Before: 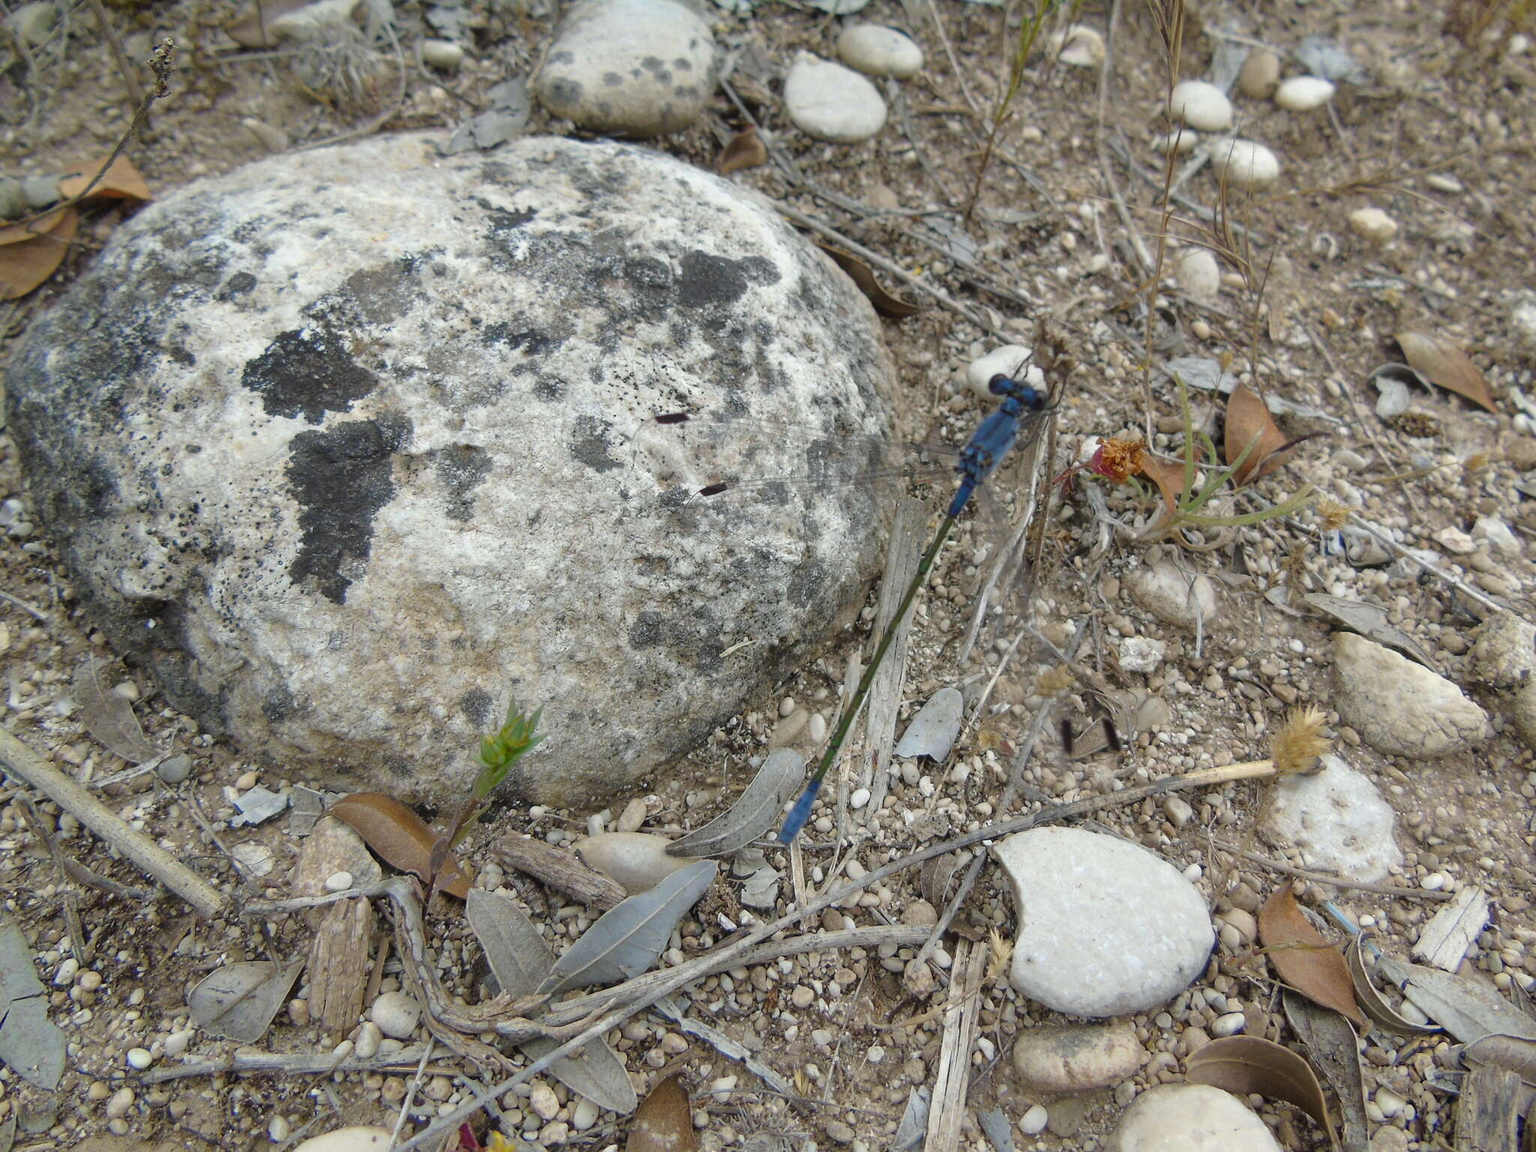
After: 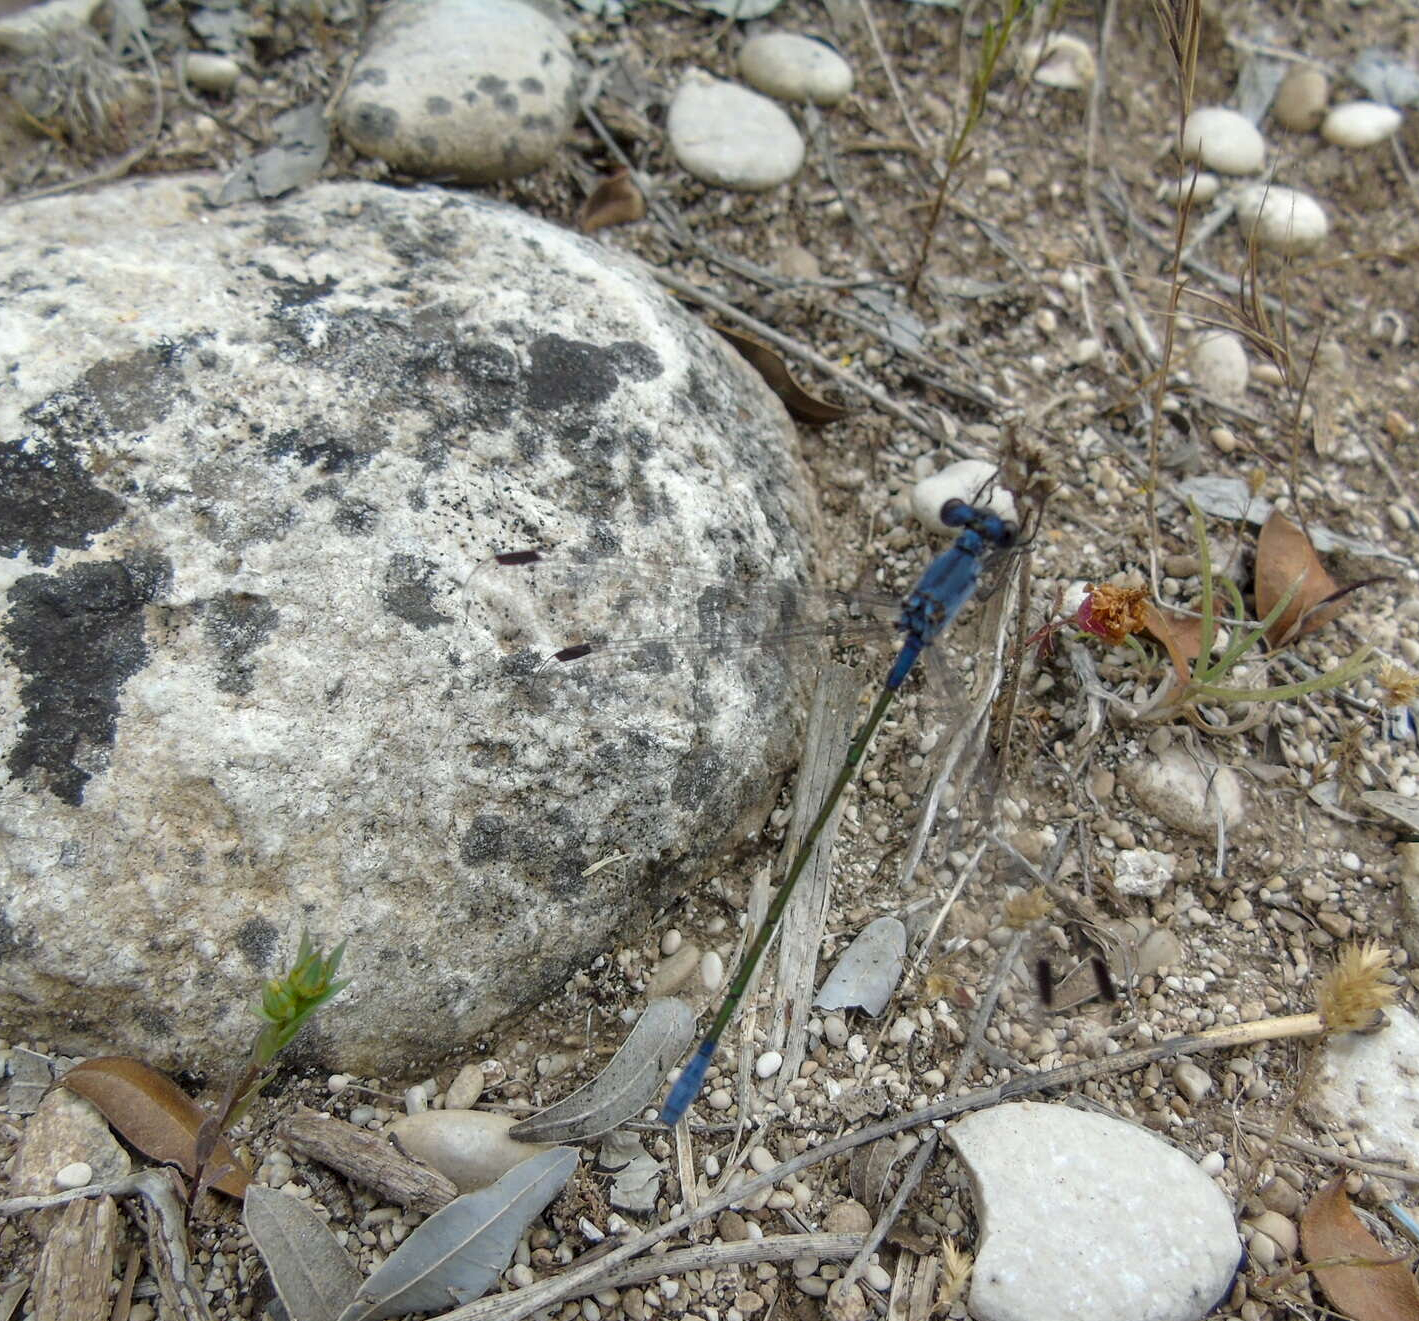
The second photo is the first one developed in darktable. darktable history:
crop: left 18.479%, right 12.2%, bottom 13.971%
local contrast: on, module defaults
